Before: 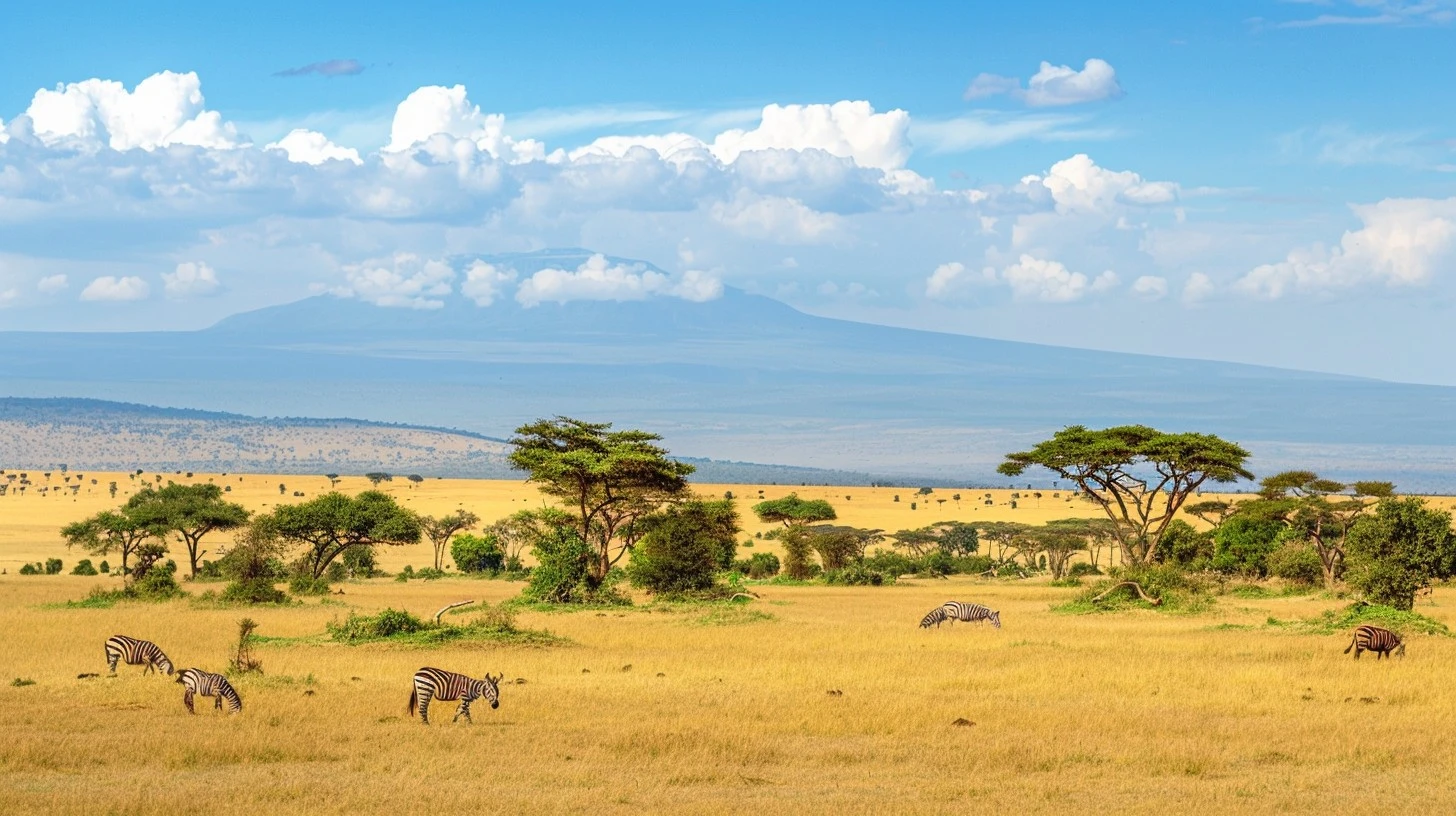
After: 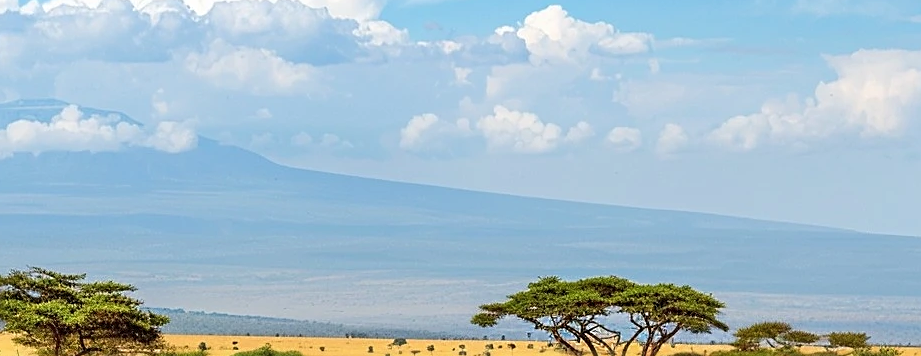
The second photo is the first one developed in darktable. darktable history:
crop: left 36.162%, top 18.267%, right 0.539%, bottom 38.103%
tone equalizer: edges refinement/feathering 500, mask exposure compensation -1.57 EV, preserve details no
sharpen: on, module defaults
color calibration: illuminant same as pipeline (D50), adaptation XYZ, x 0.346, y 0.357, temperature 5017.01 K
